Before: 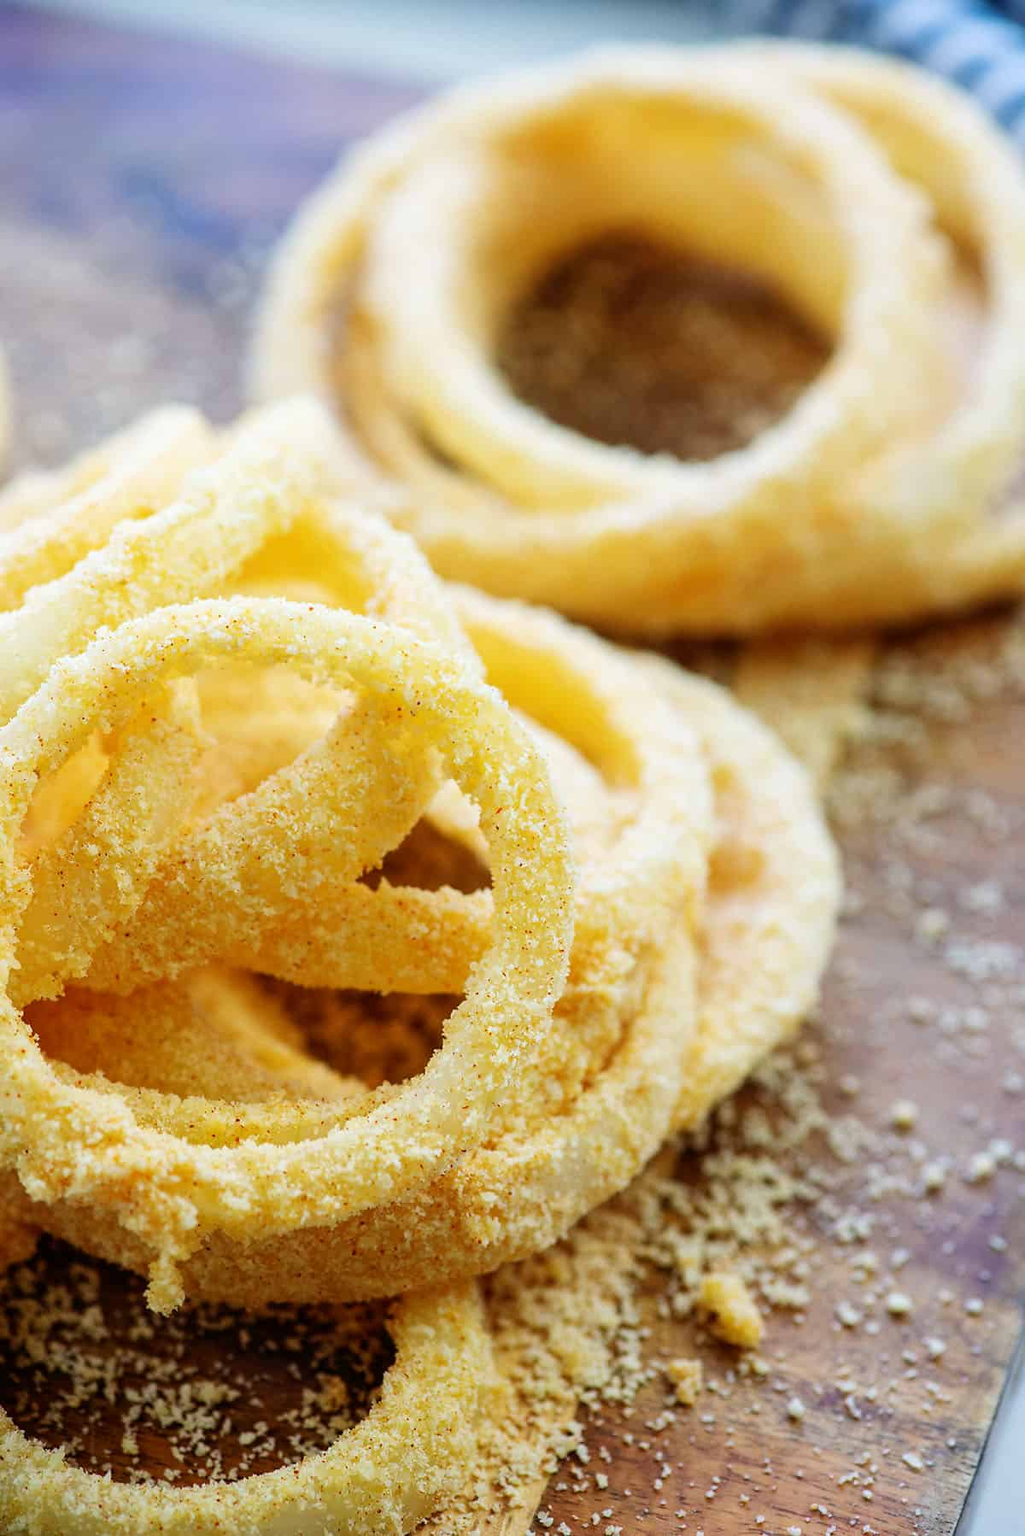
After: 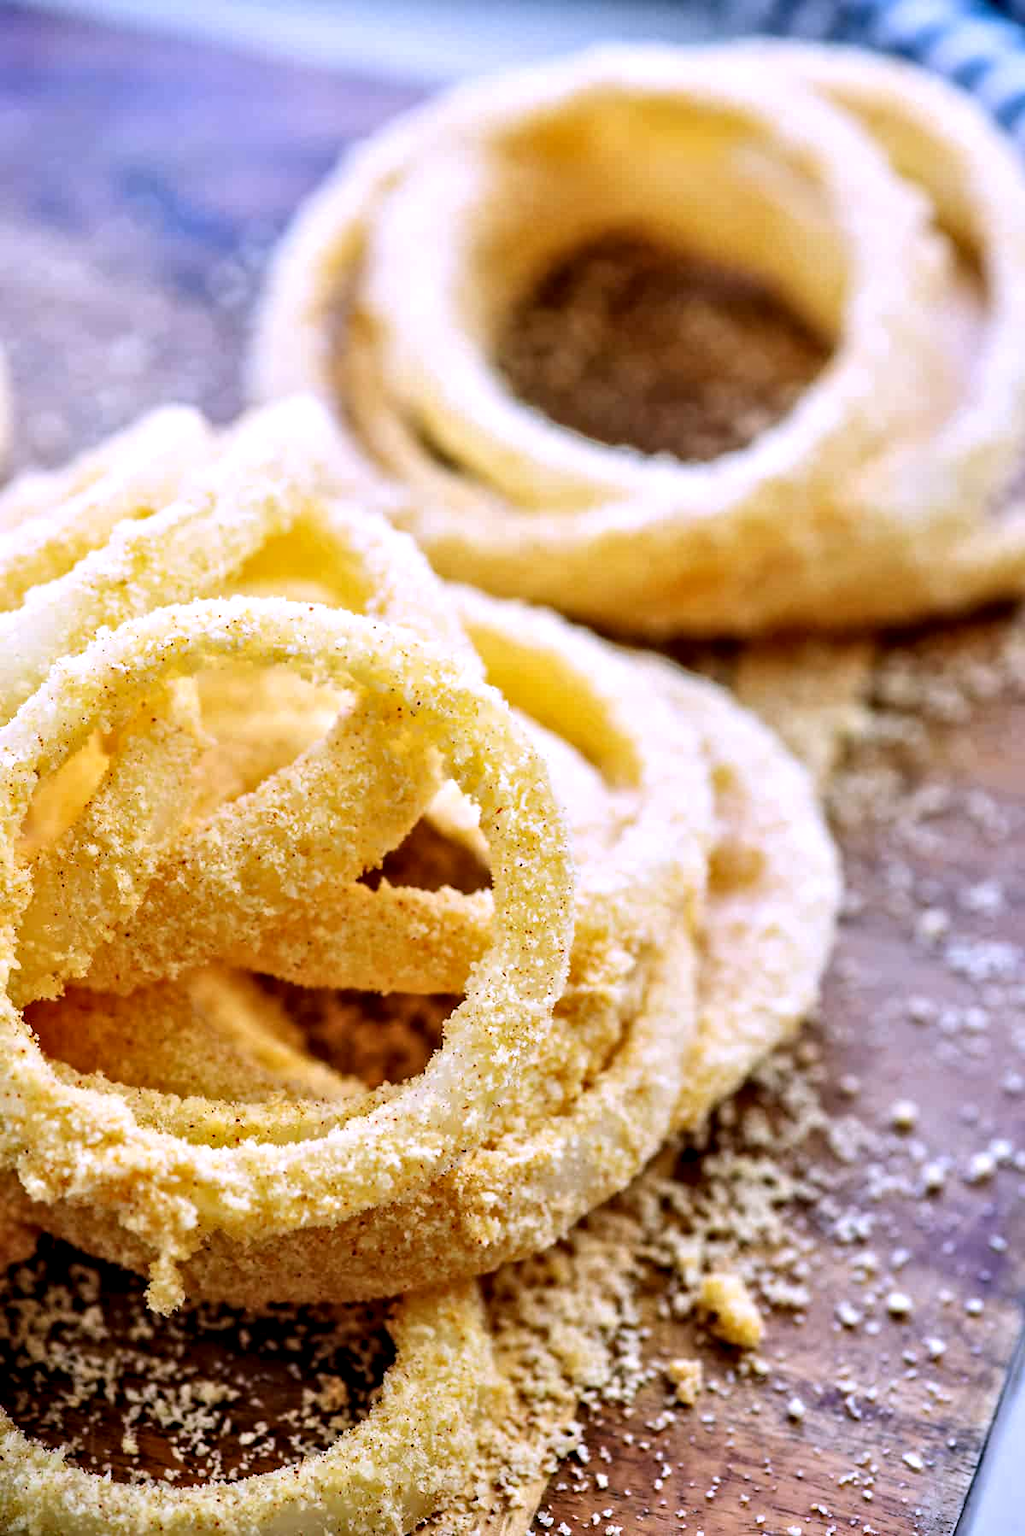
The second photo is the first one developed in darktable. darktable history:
white balance: red 1.042, blue 1.17
contrast equalizer: y [[0.511, 0.558, 0.631, 0.632, 0.559, 0.512], [0.5 ×6], [0.507, 0.559, 0.627, 0.644, 0.647, 0.647], [0 ×6], [0 ×6]]
